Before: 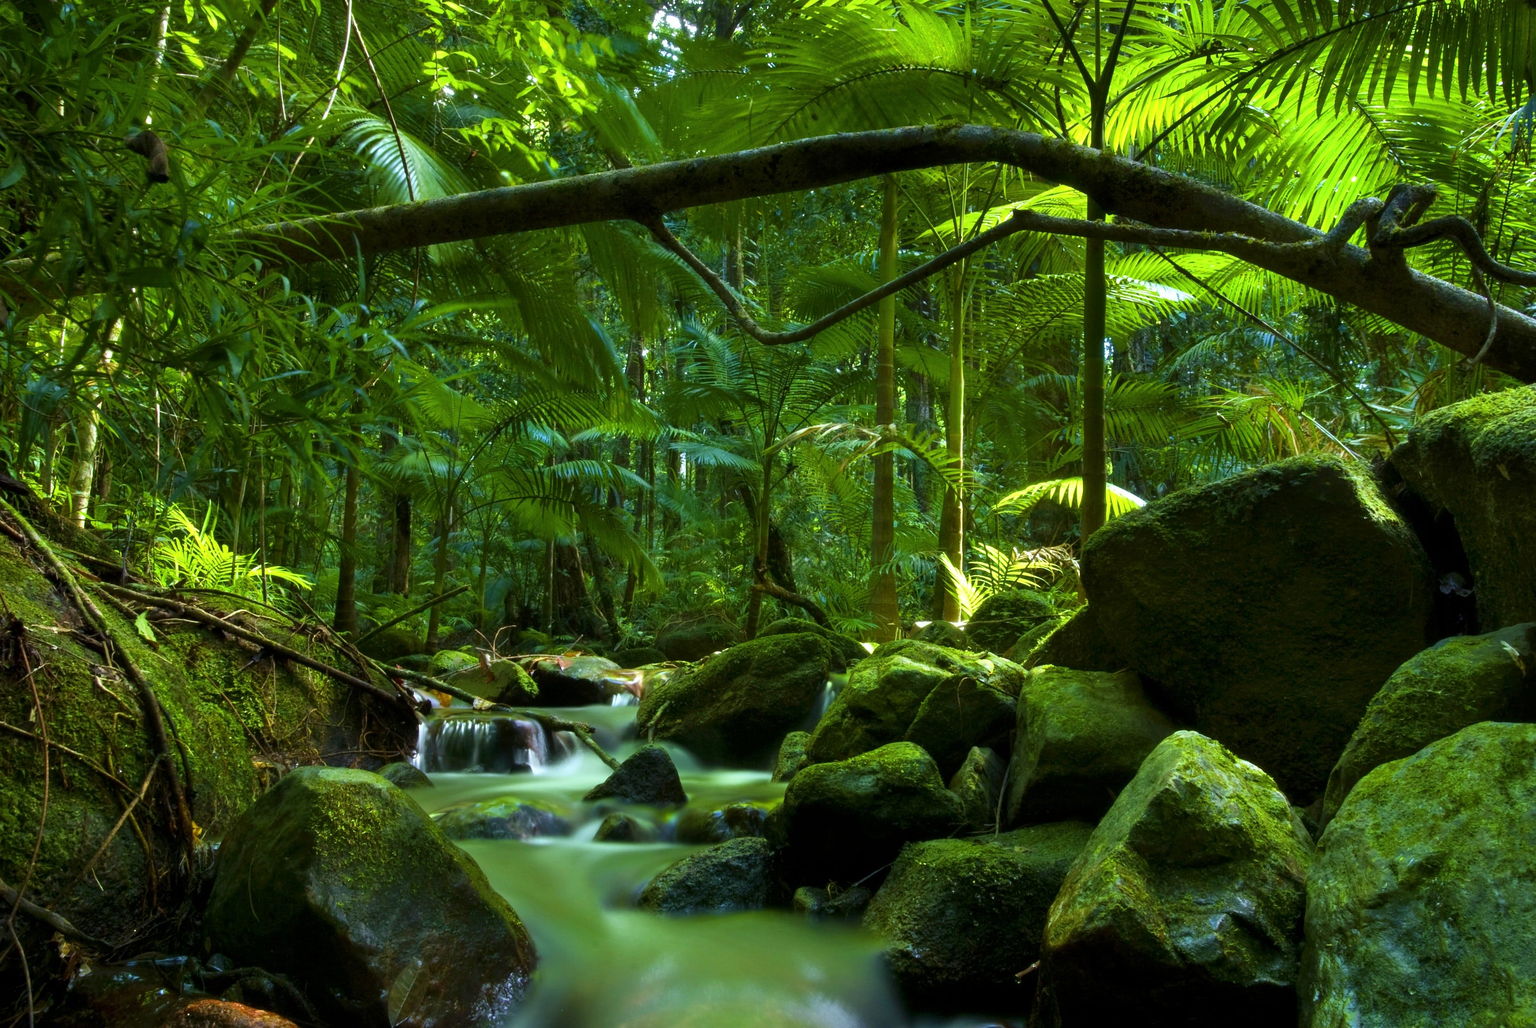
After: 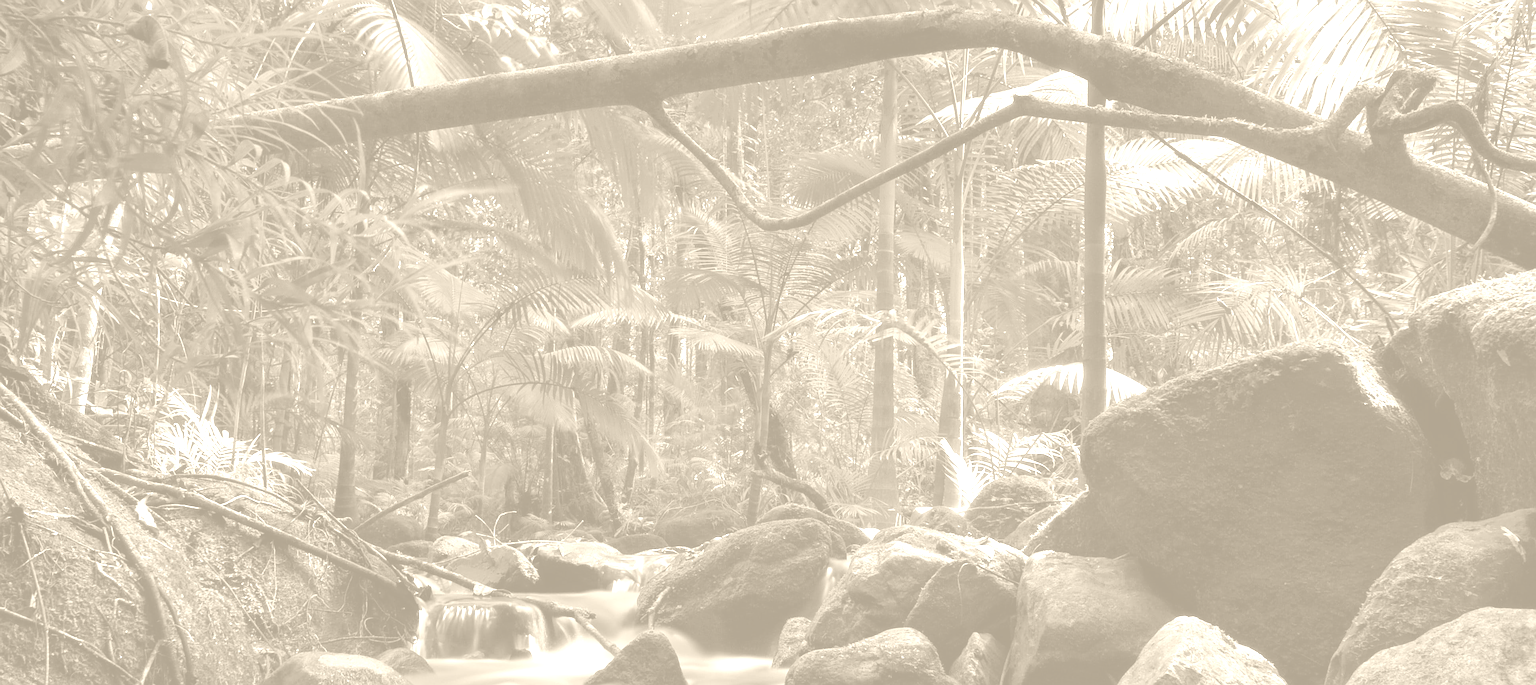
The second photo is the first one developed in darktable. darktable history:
crop: top 11.166%, bottom 22.168%
sharpen: amount 0.55
colorize: hue 36°, saturation 71%, lightness 80.79%
color balance: input saturation 100.43%, contrast fulcrum 14.22%, output saturation 70.41%
